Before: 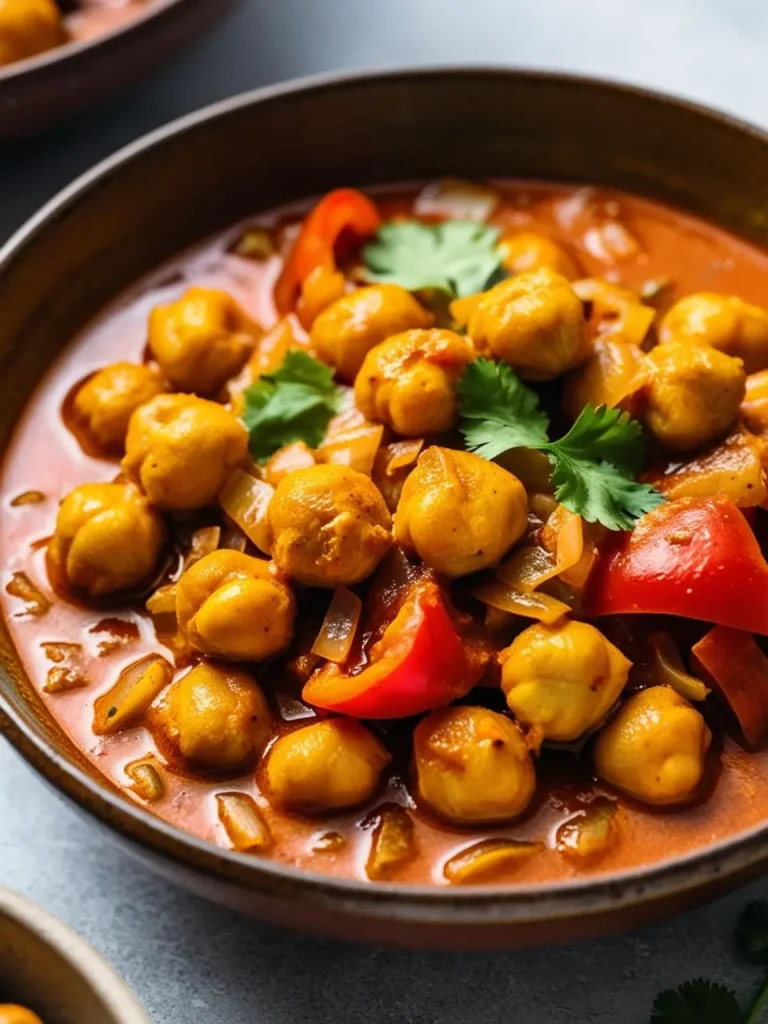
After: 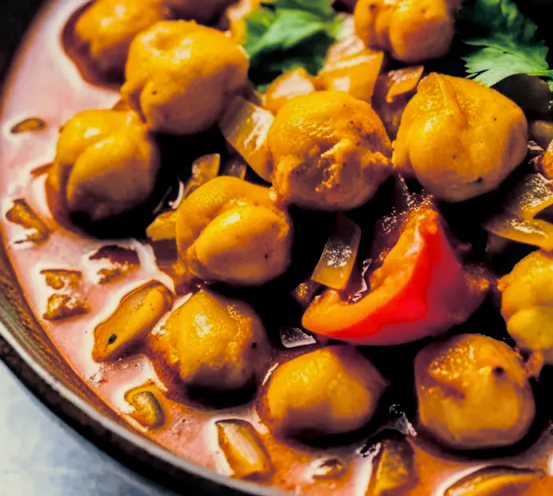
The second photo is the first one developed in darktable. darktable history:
local contrast: on, module defaults
crop: top 36.498%, right 27.964%, bottom 14.995%
color balance: output saturation 120%
filmic rgb: black relative exposure -3.86 EV, white relative exposure 3.48 EV, hardness 2.63, contrast 1.103
split-toning: shadows › hue 216°, shadows › saturation 1, highlights › hue 57.6°, balance -33.4
